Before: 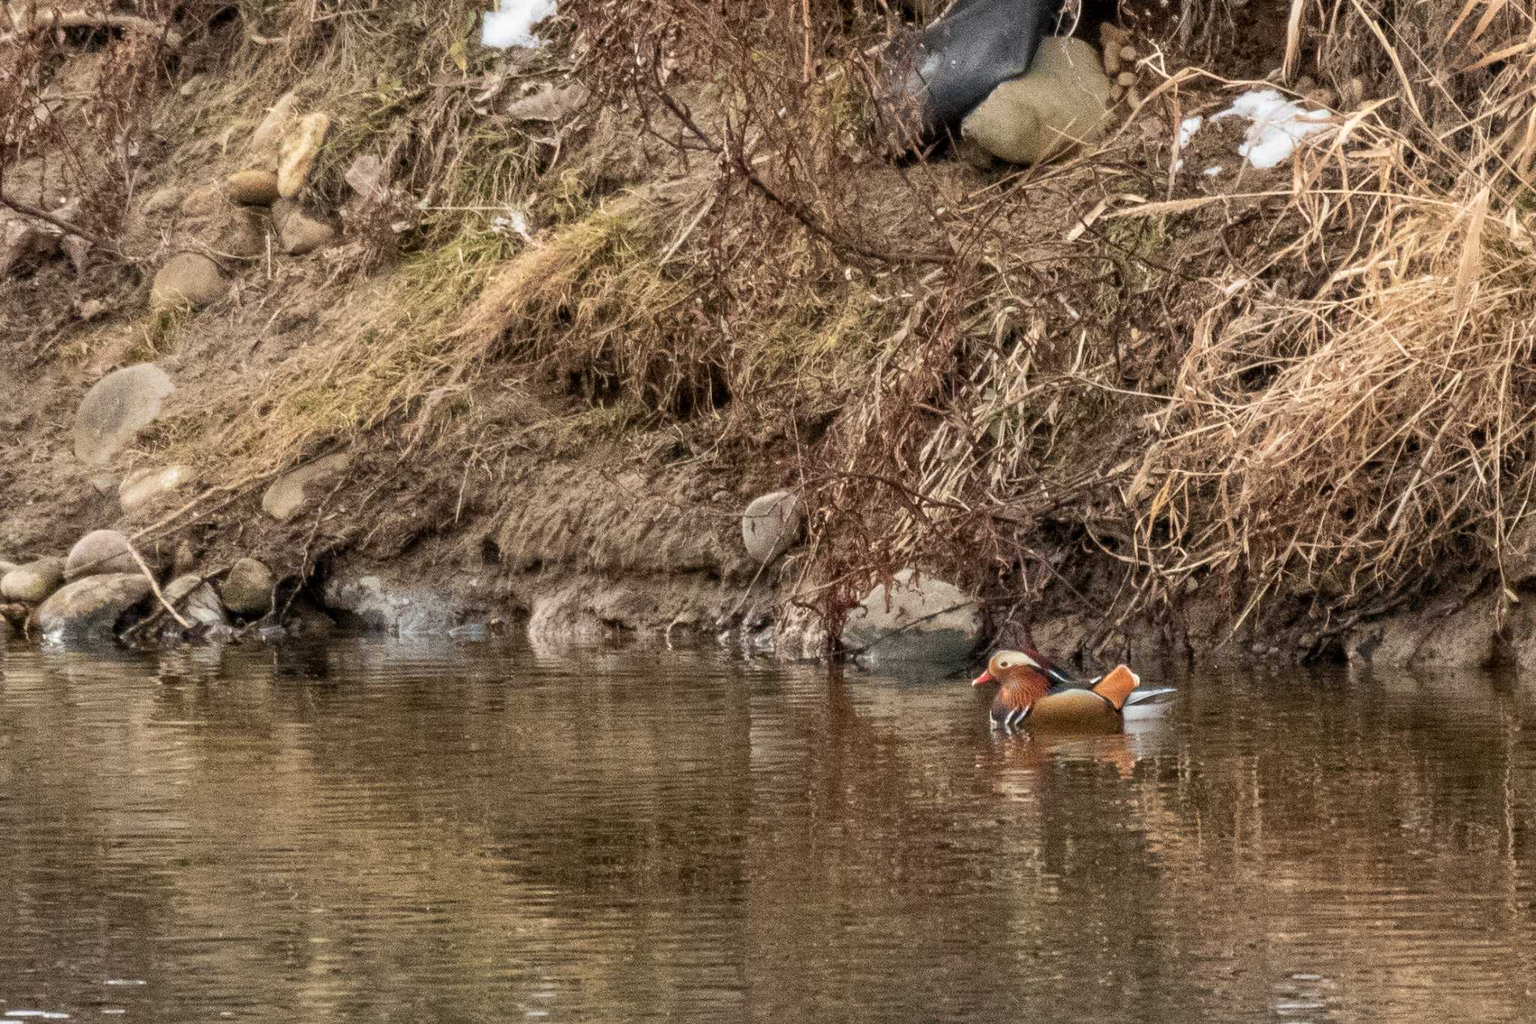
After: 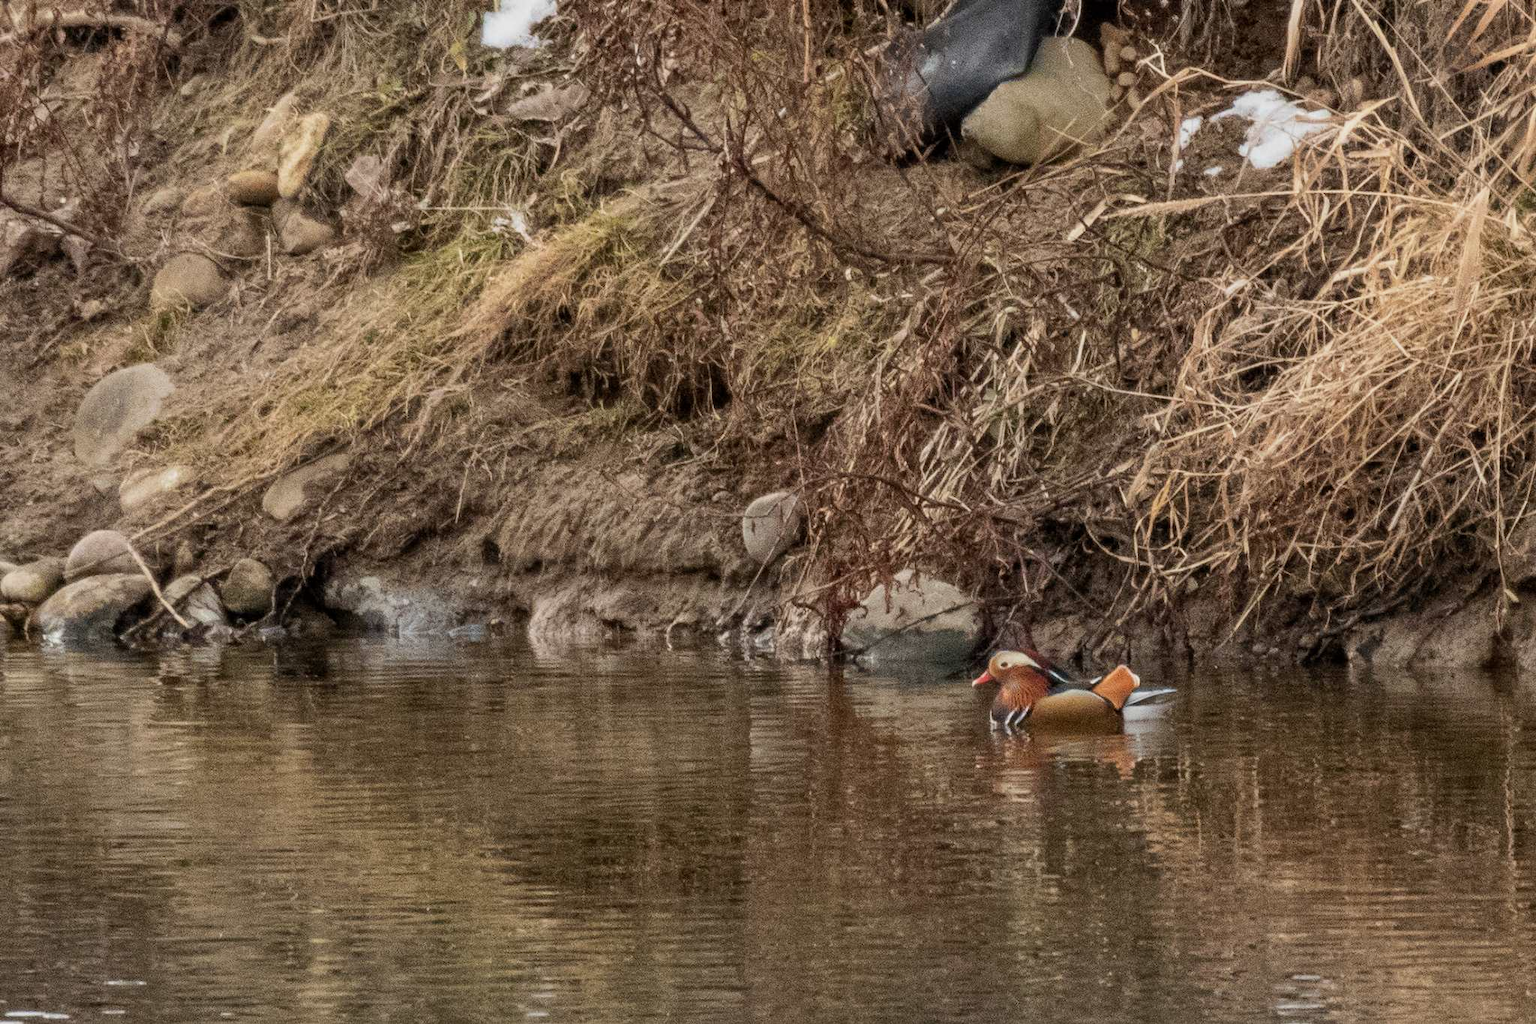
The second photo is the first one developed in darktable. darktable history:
exposure: exposure -0.293 EV, compensate highlight preservation false
tone equalizer: on, module defaults
